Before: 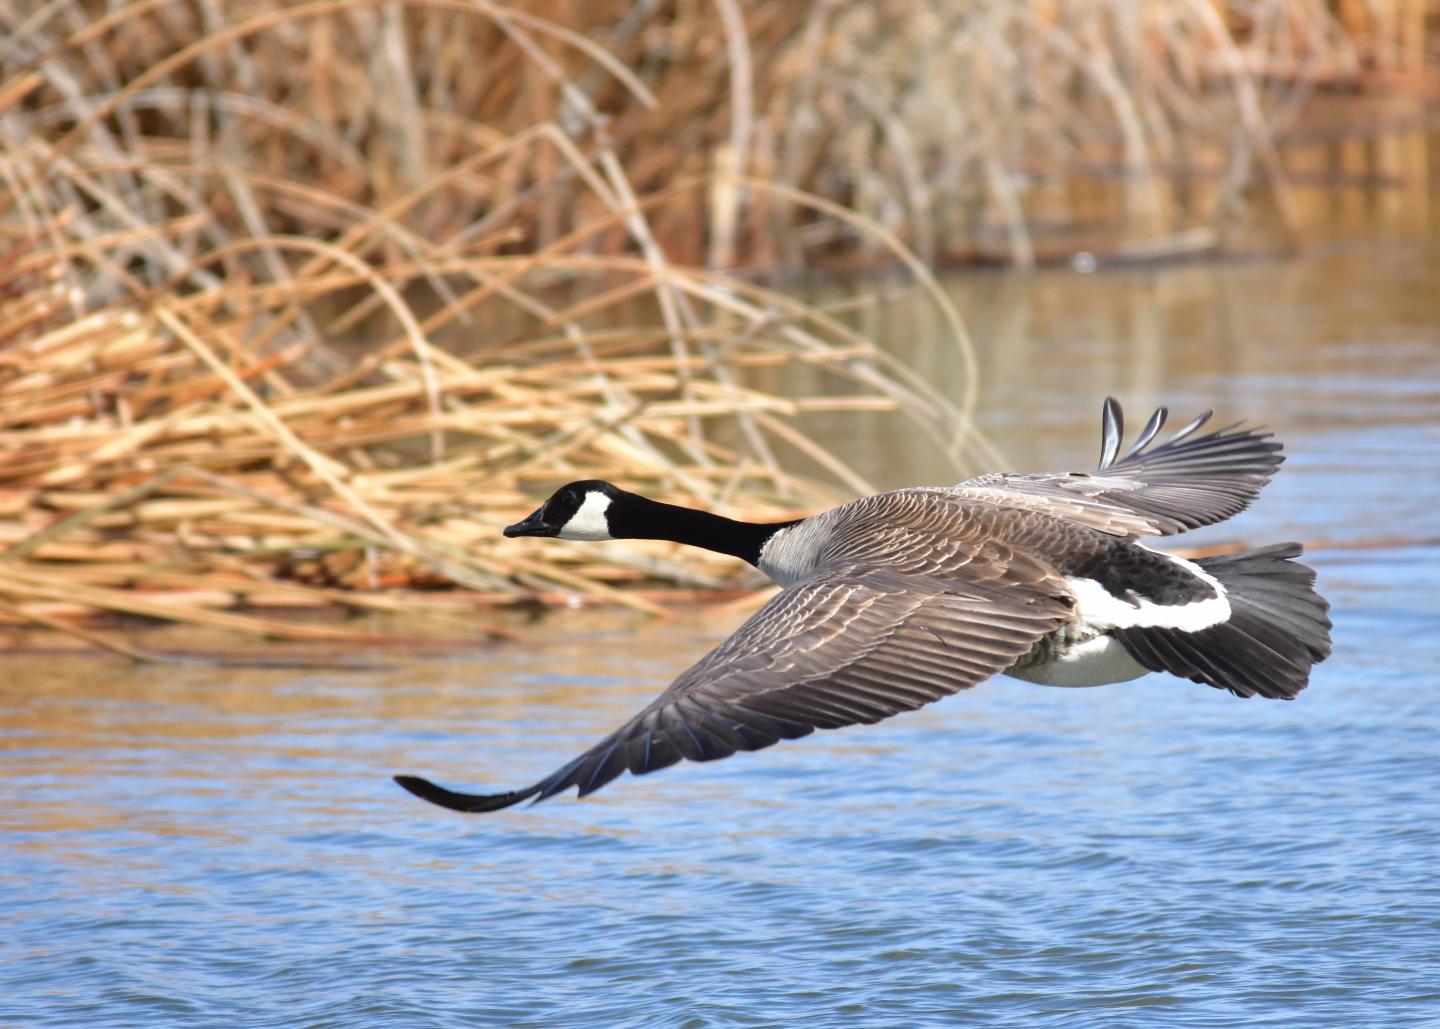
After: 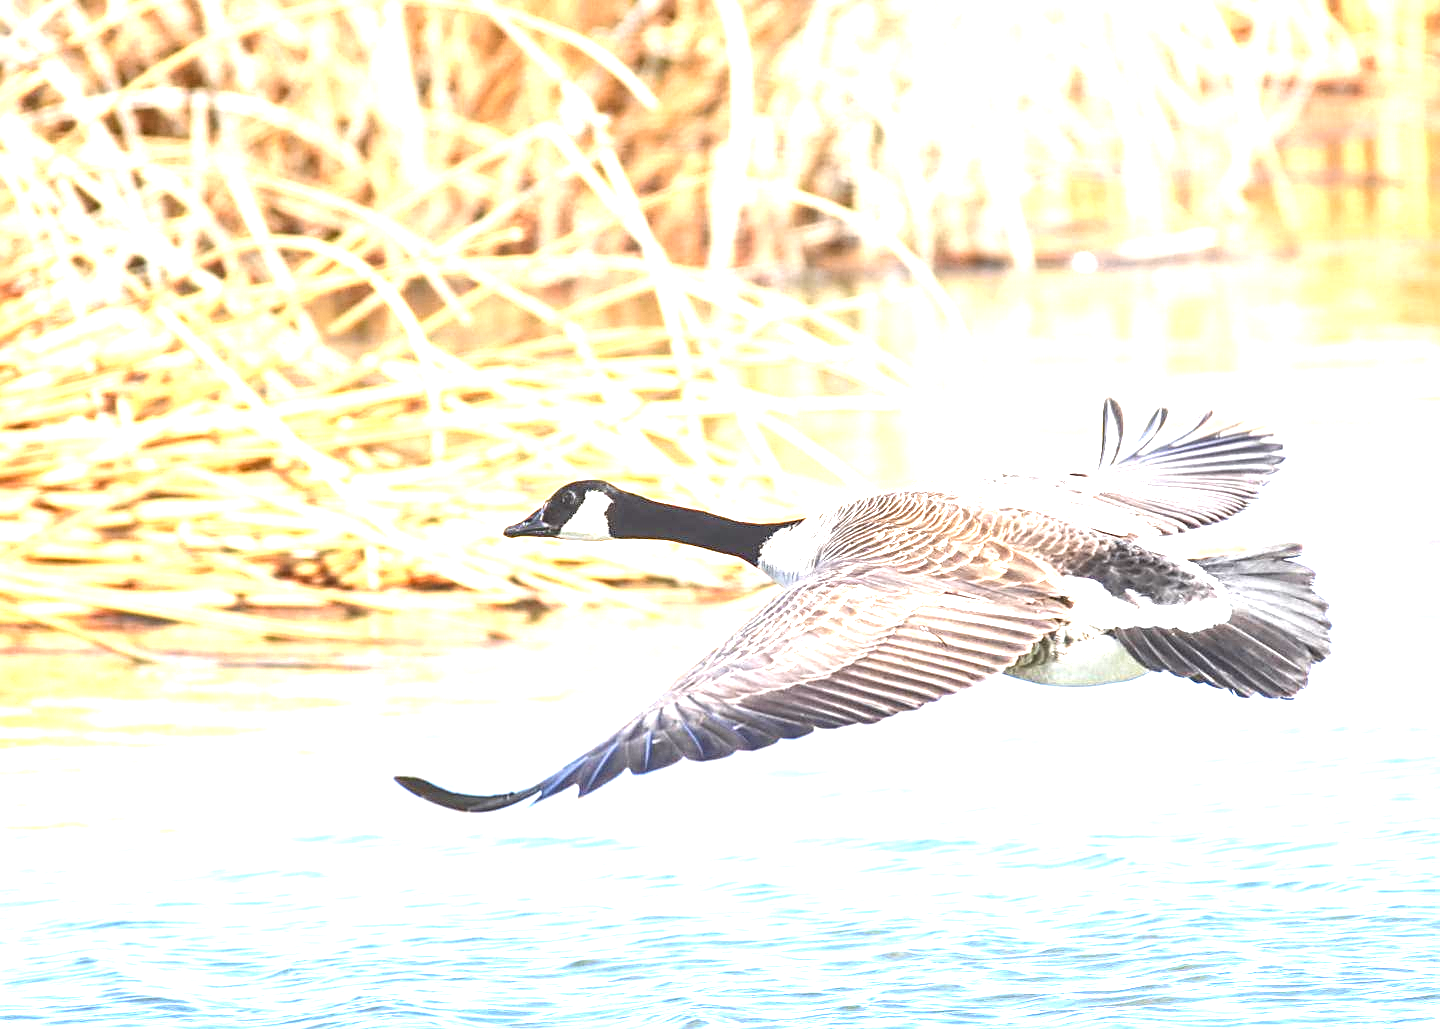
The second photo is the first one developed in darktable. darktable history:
sharpen: on, module defaults
local contrast: detail 130%
exposure: exposure 2.207 EV, compensate highlight preservation false
